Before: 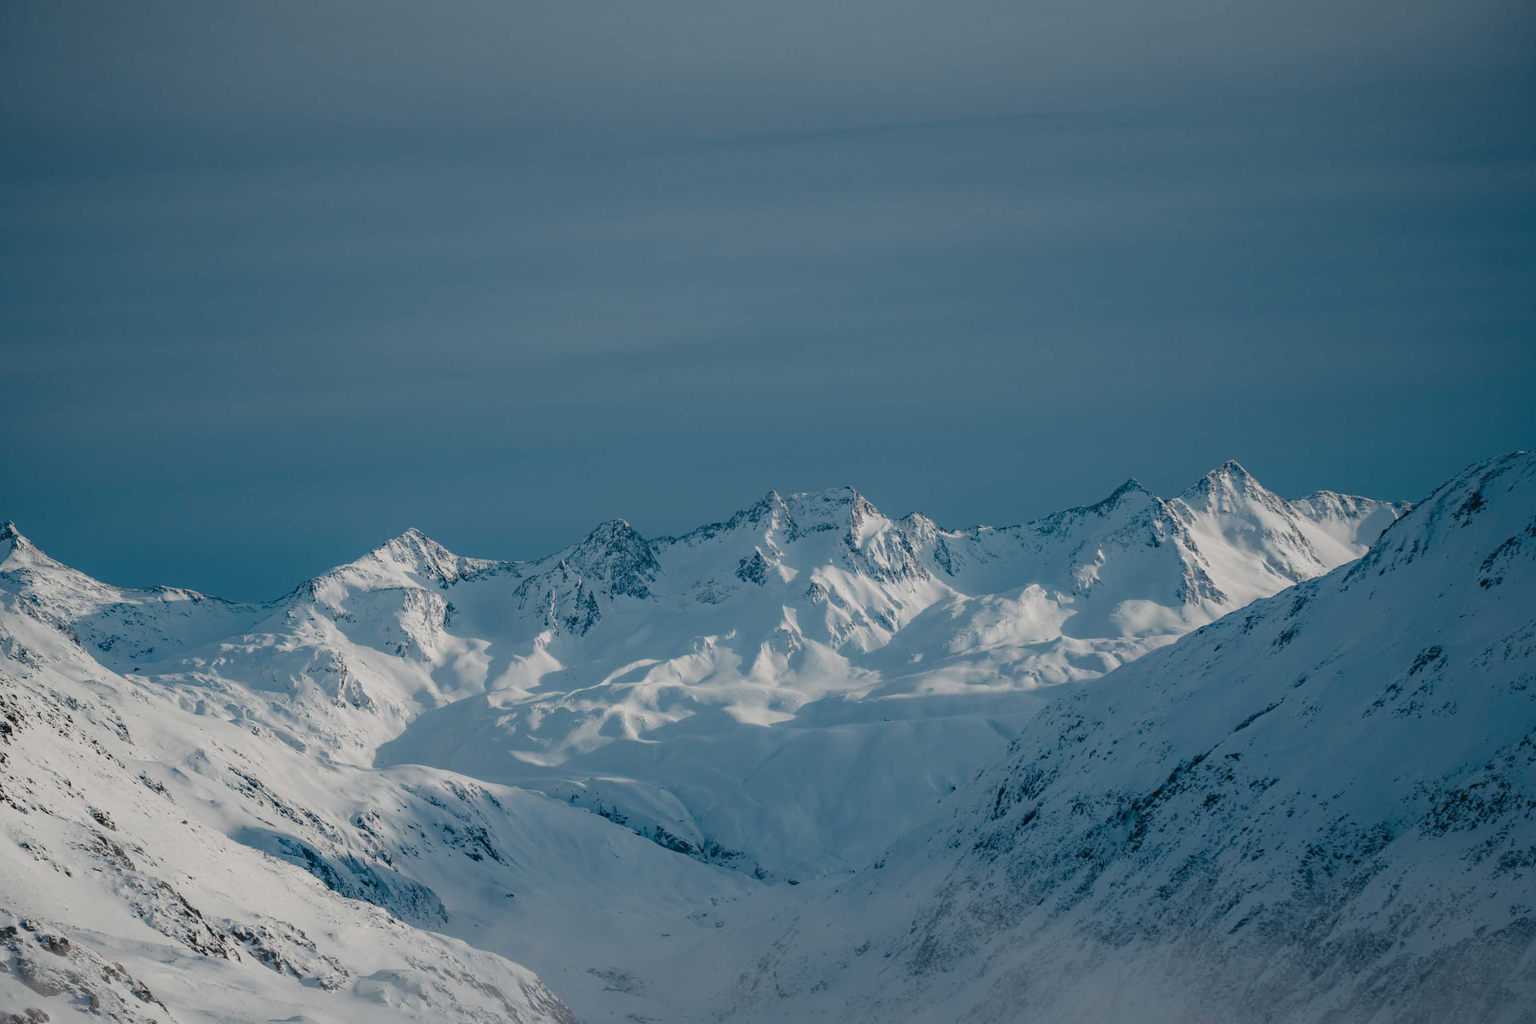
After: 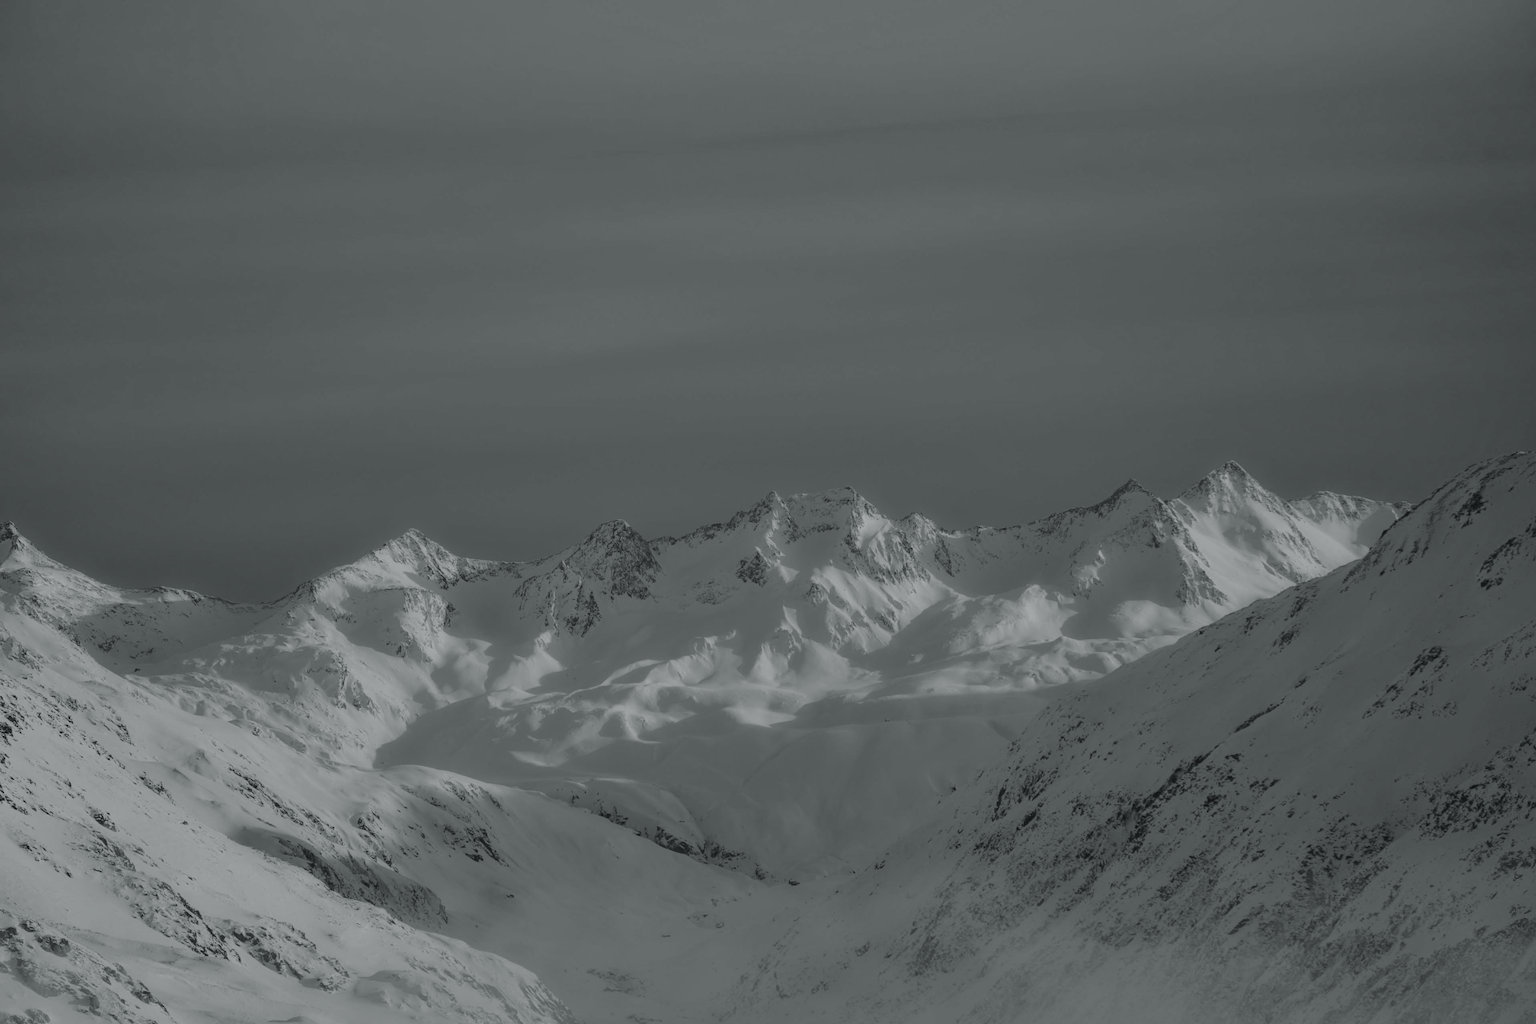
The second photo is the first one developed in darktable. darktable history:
color balance rgb: perceptual saturation grading › global saturation 25%, perceptual brilliance grading › mid-tones 10%, perceptual brilliance grading › shadows 15%, global vibrance 20%
tone equalizer: -7 EV 0.15 EV, -6 EV 0.6 EV, -5 EV 1.15 EV, -4 EV 1.33 EV, -3 EV 1.15 EV, -2 EV 0.6 EV, -1 EV 0.15 EV, mask exposure compensation -0.5 EV
monochrome: a 79.32, b 81.83, size 1.1
split-toning: shadows › hue 190.8°, shadows › saturation 0.05, highlights › hue 54°, highlights › saturation 0.05, compress 0%
